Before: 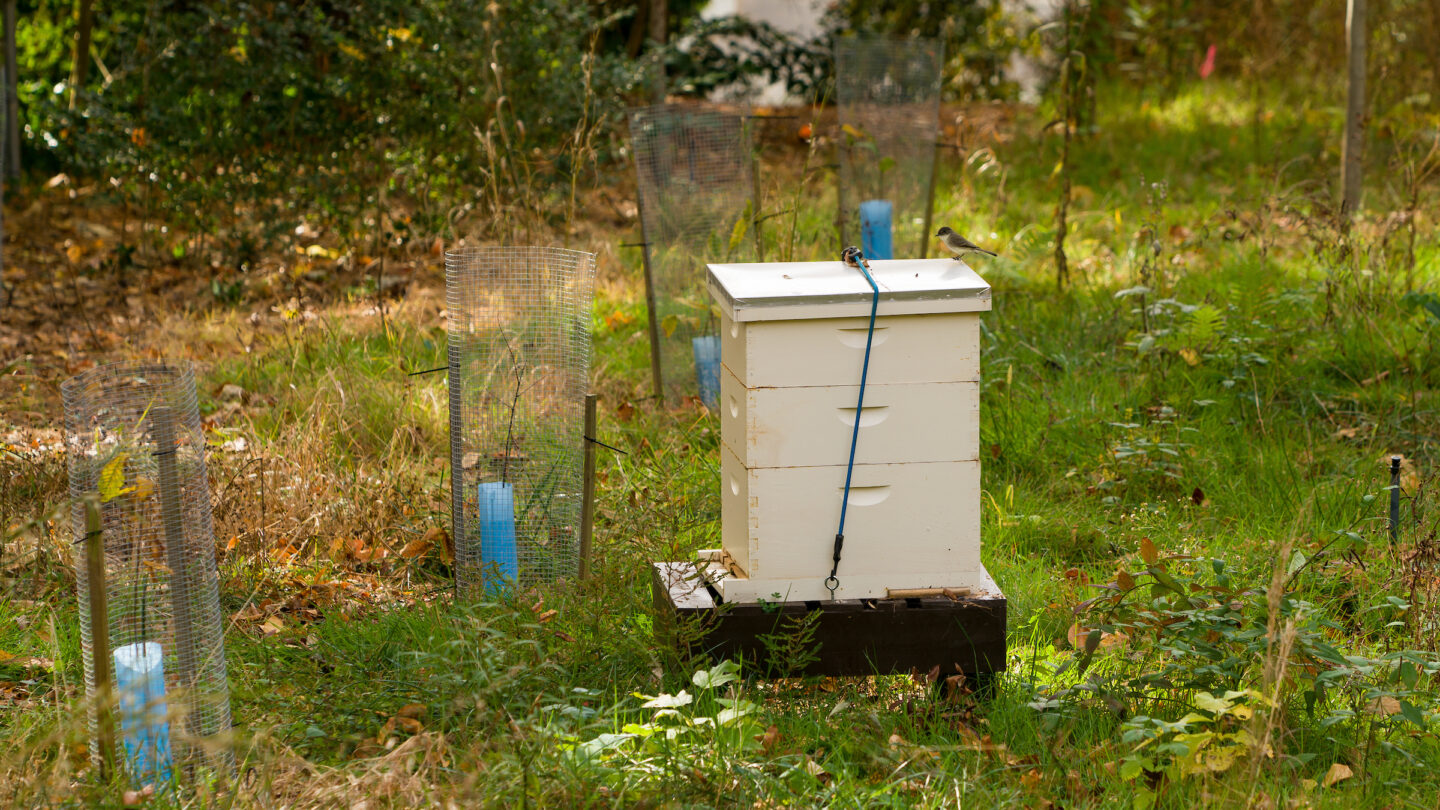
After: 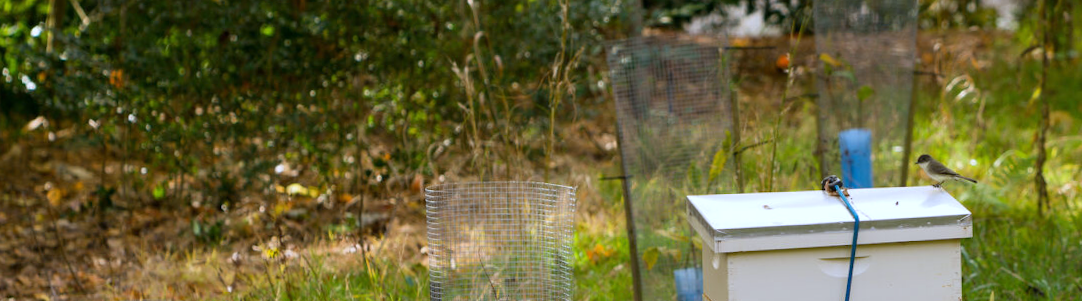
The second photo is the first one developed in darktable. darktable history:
crop: left 0.579%, top 7.627%, right 23.167%, bottom 54.275%
white balance: red 0.948, green 1.02, blue 1.176
rotate and perspective: rotation -1°, crop left 0.011, crop right 0.989, crop top 0.025, crop bottom 0.975
